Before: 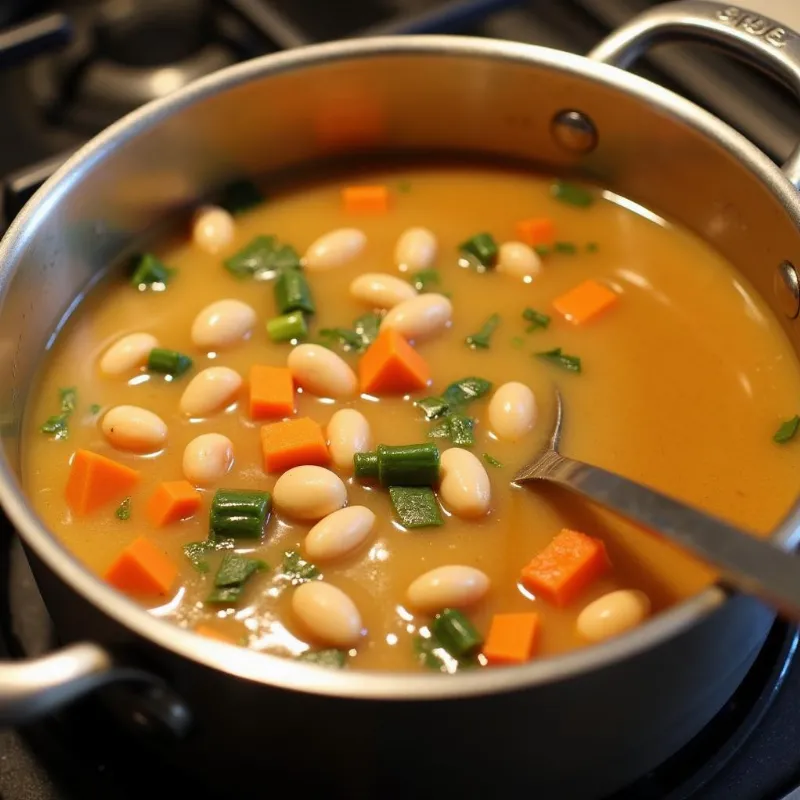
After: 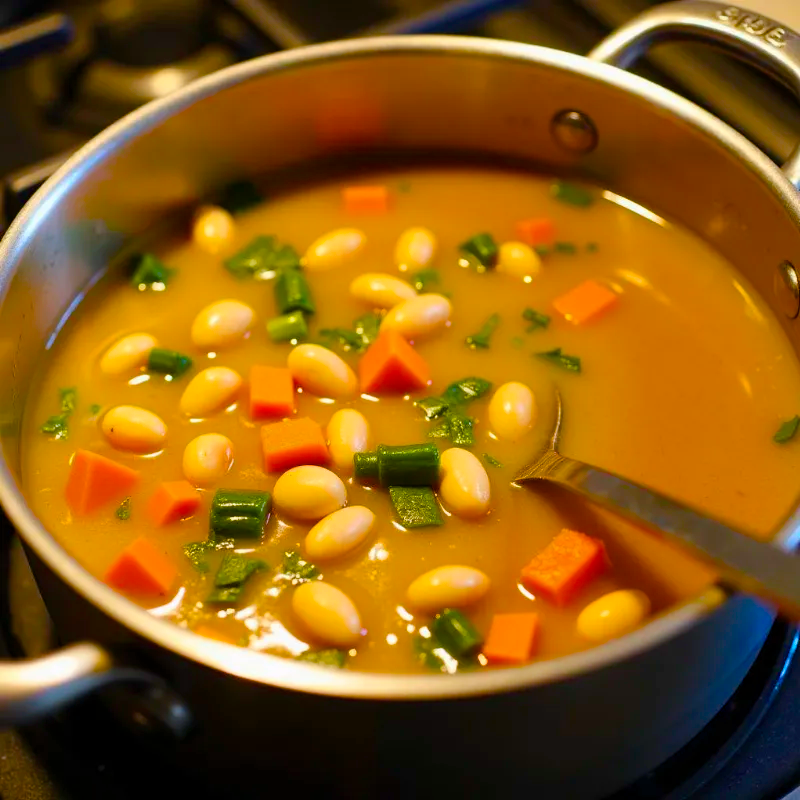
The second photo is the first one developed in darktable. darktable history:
exposure: compensate highlight preservation false
color balance rgb: linear chroma grading › global chroma 42.17%, perceptual saturation grading › global saturation 20%, perceptual saturation grading › highlights -14.291%, perceptual saturation grading › shadows 49.333%, perceptual brilliance grading › global brilliance 2.974%, perceptual brilliance grading › highlights -3.334%, perceptual brilliance grading › shadows 3.029%, global vibrance 20%
